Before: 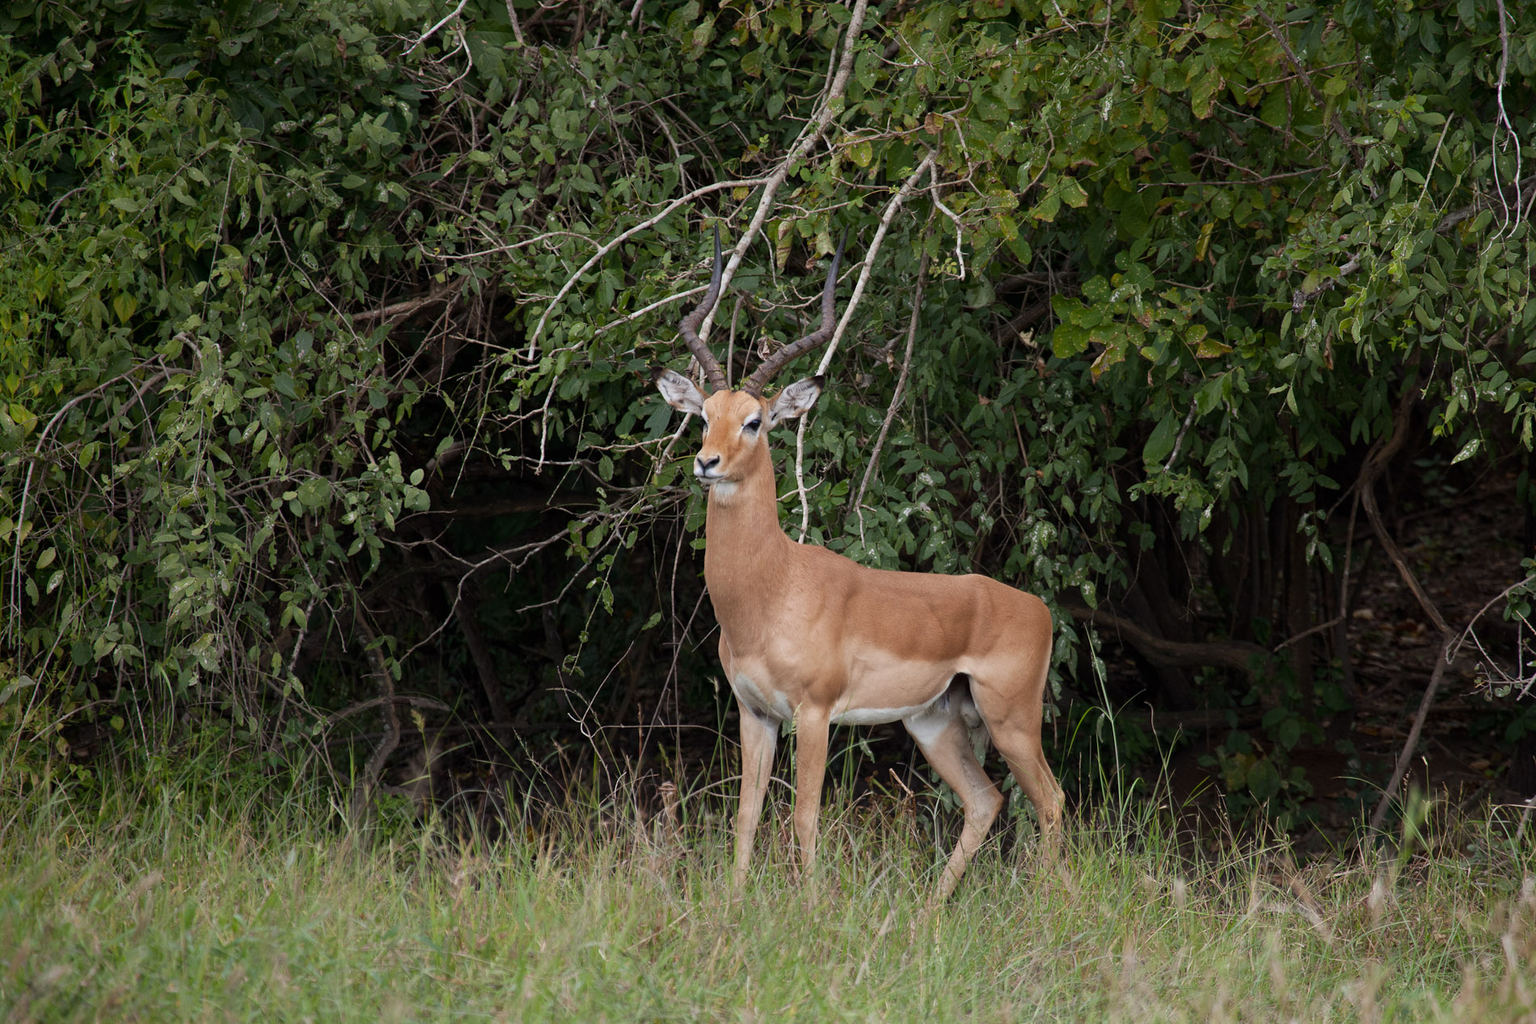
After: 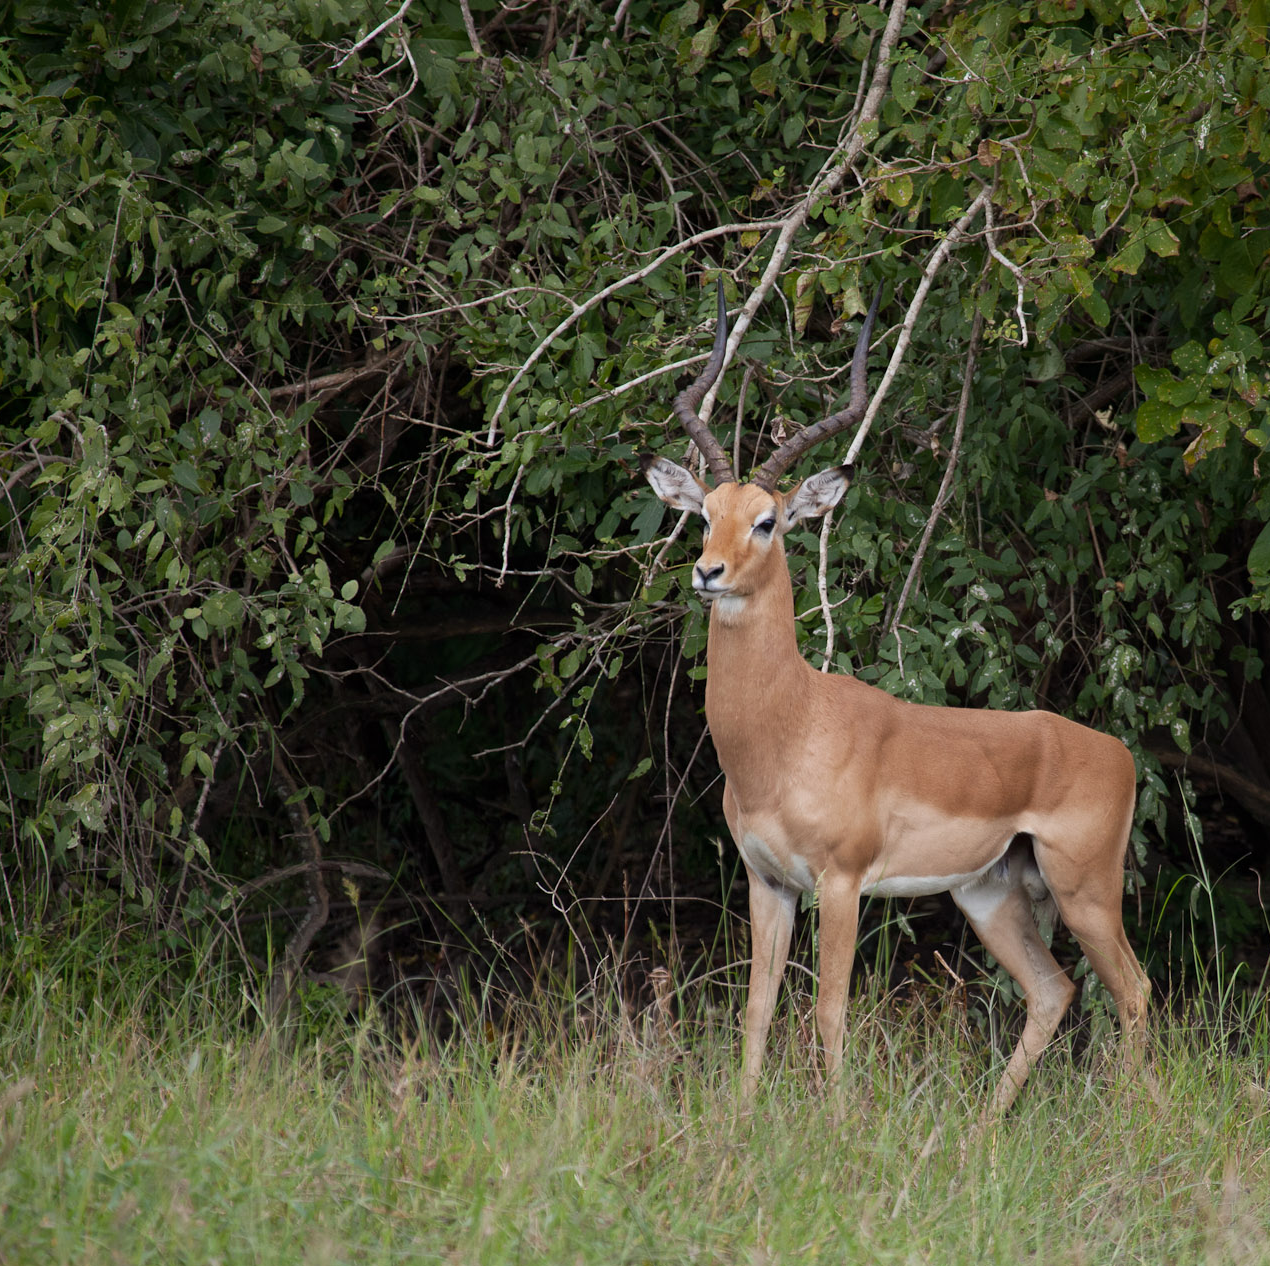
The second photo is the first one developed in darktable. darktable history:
crop and rotate: left 8.811%, right 24.317%
exposure: compensate highlight preservation false
